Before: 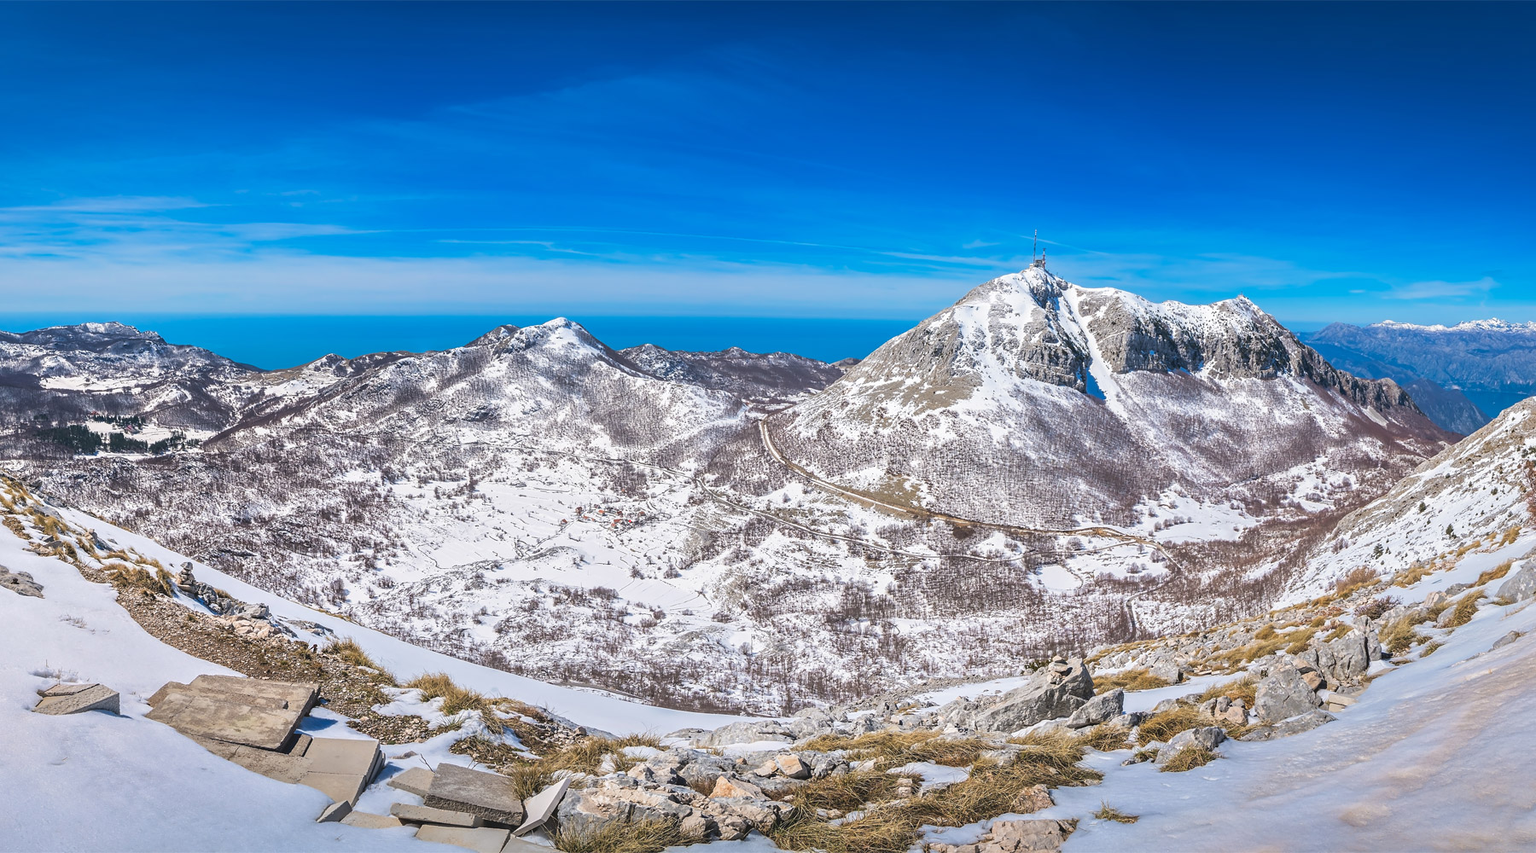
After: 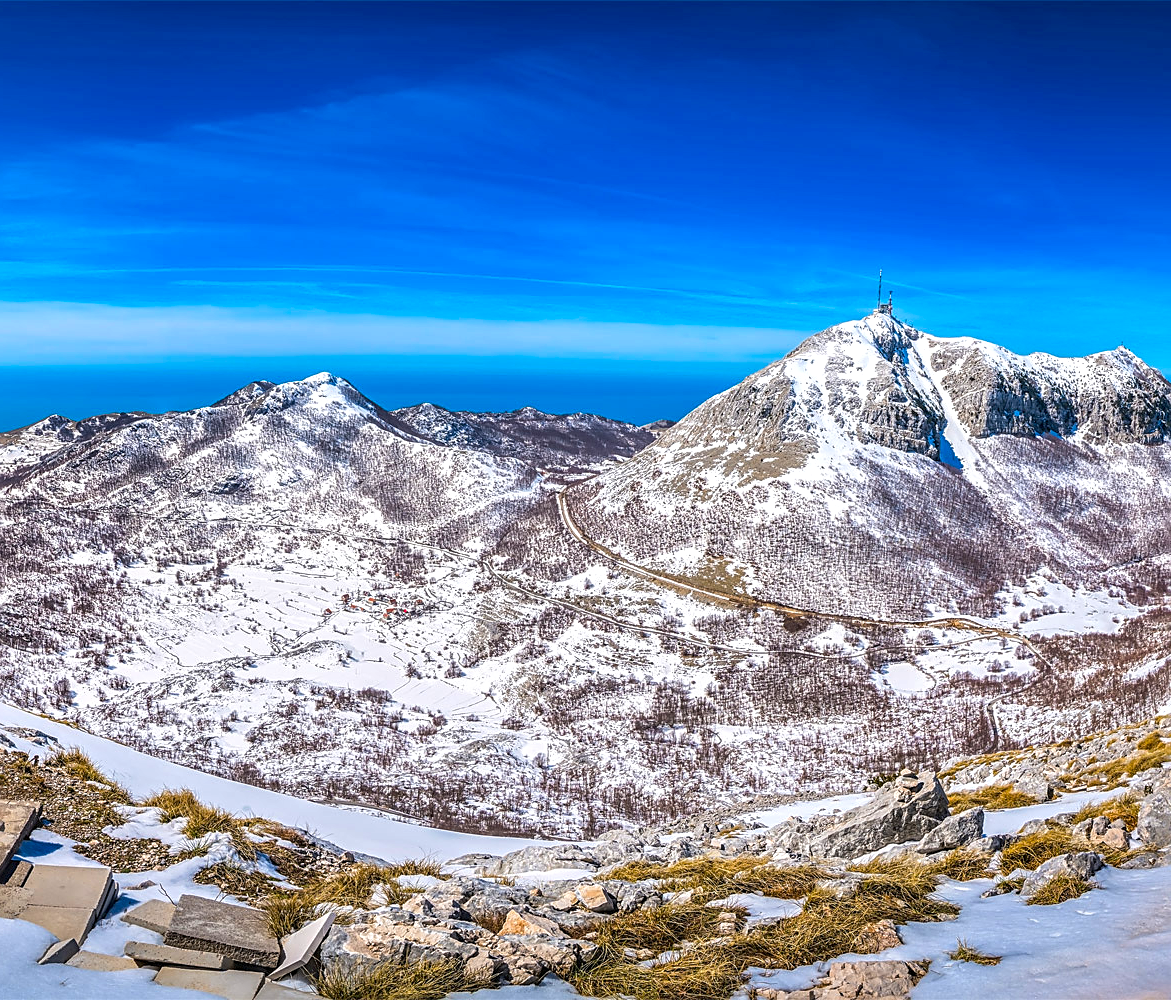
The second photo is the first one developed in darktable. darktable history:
local contrast: detail 150%
sharpen: radius 1.963
crop and rotate: left 18.555%, right 16.341%
color balance rgb: perceptual saturation grading › global saturation 38.989%, global vibrance 20%
